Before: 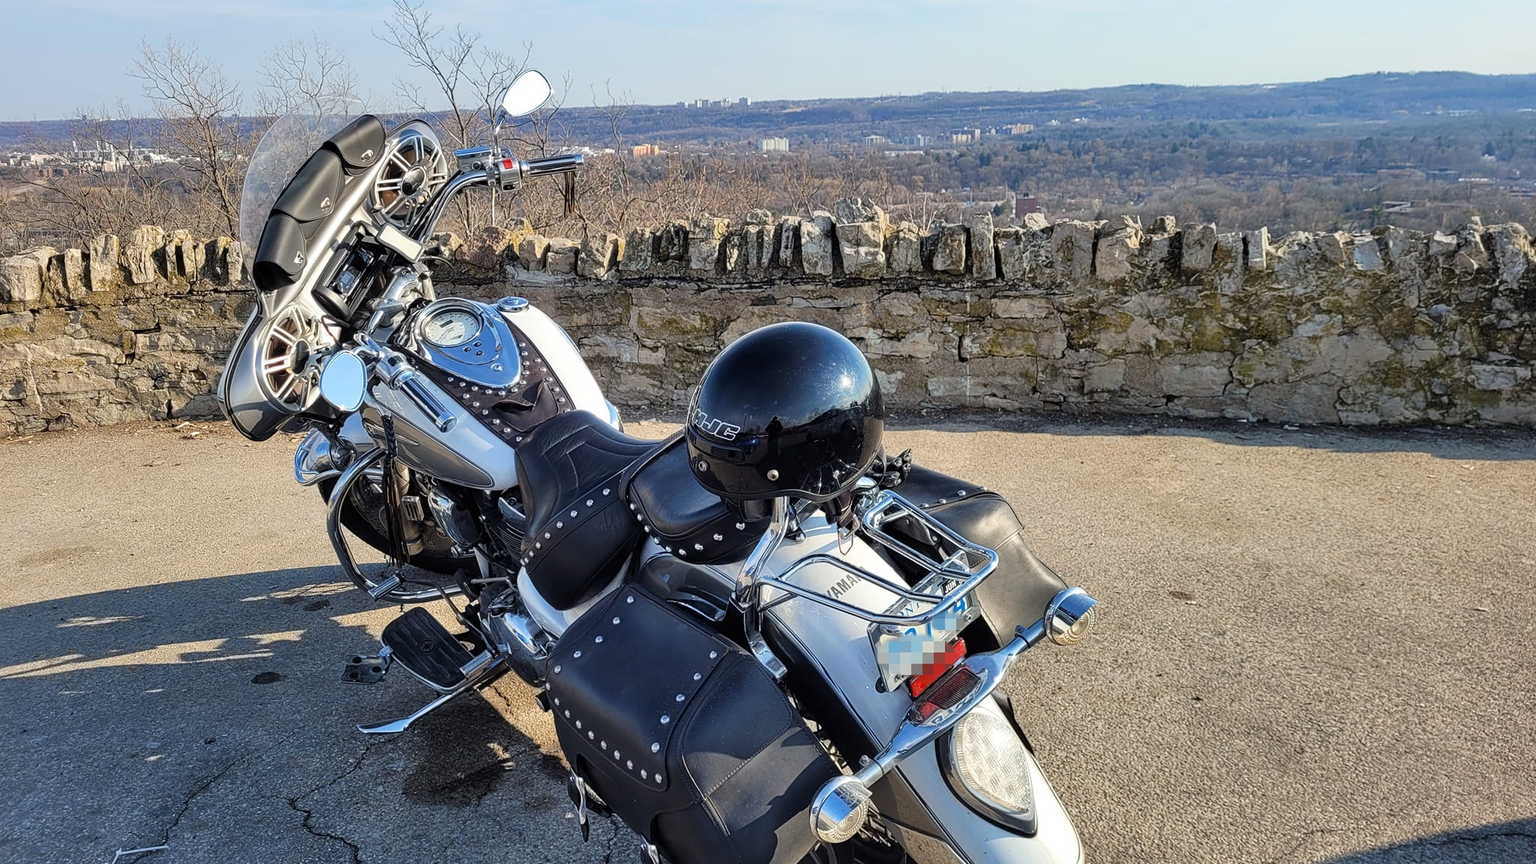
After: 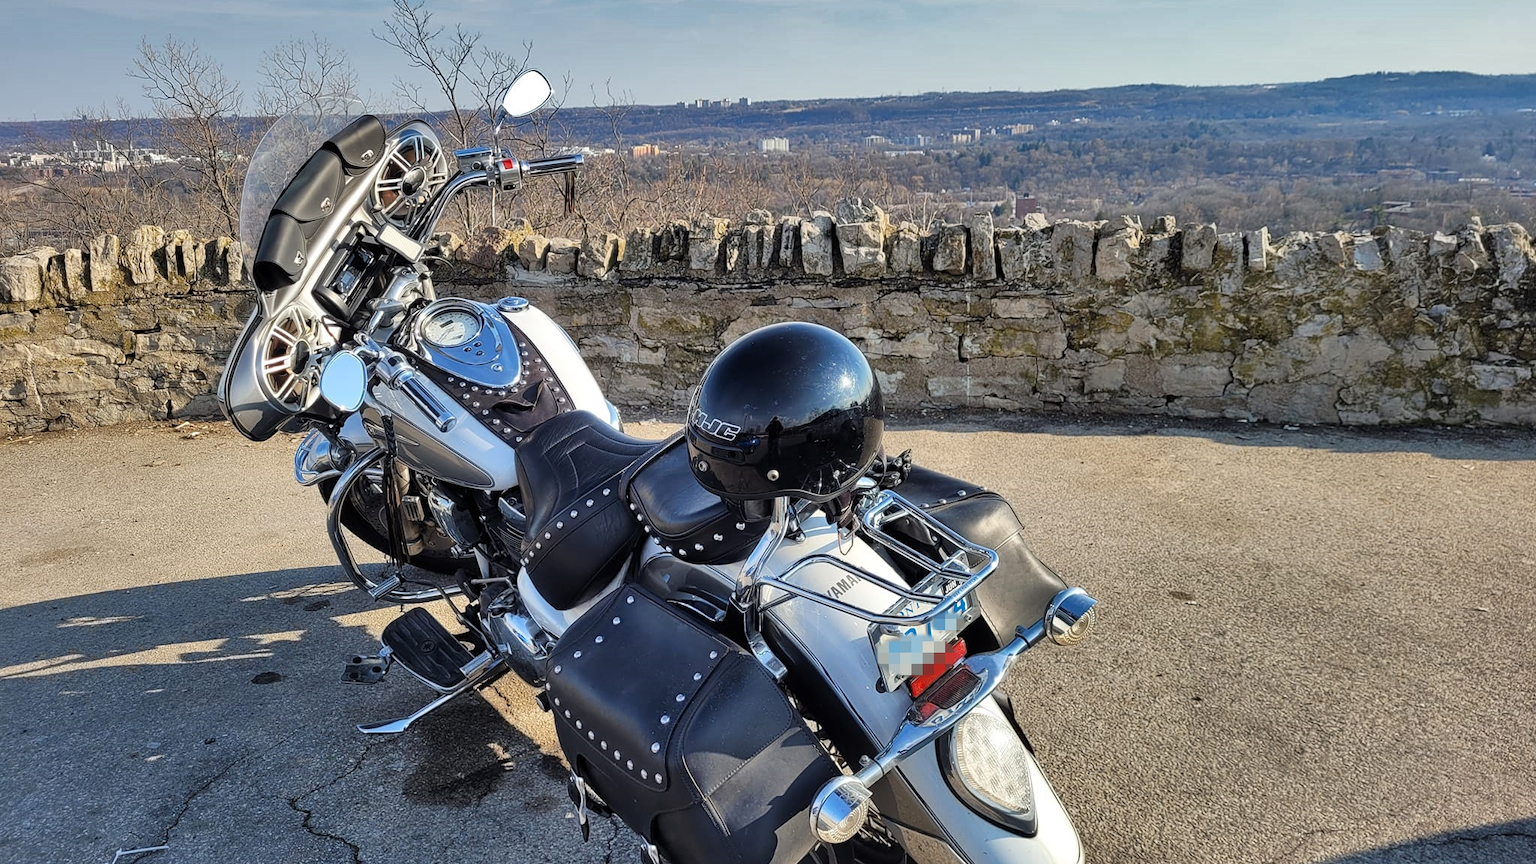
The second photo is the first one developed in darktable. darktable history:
shadows and highlights: radius 108.22, shadows 41.15, highlights -72.47, highlights color adjustment 31.53%, low approximation 0.01, soften with gaussian
